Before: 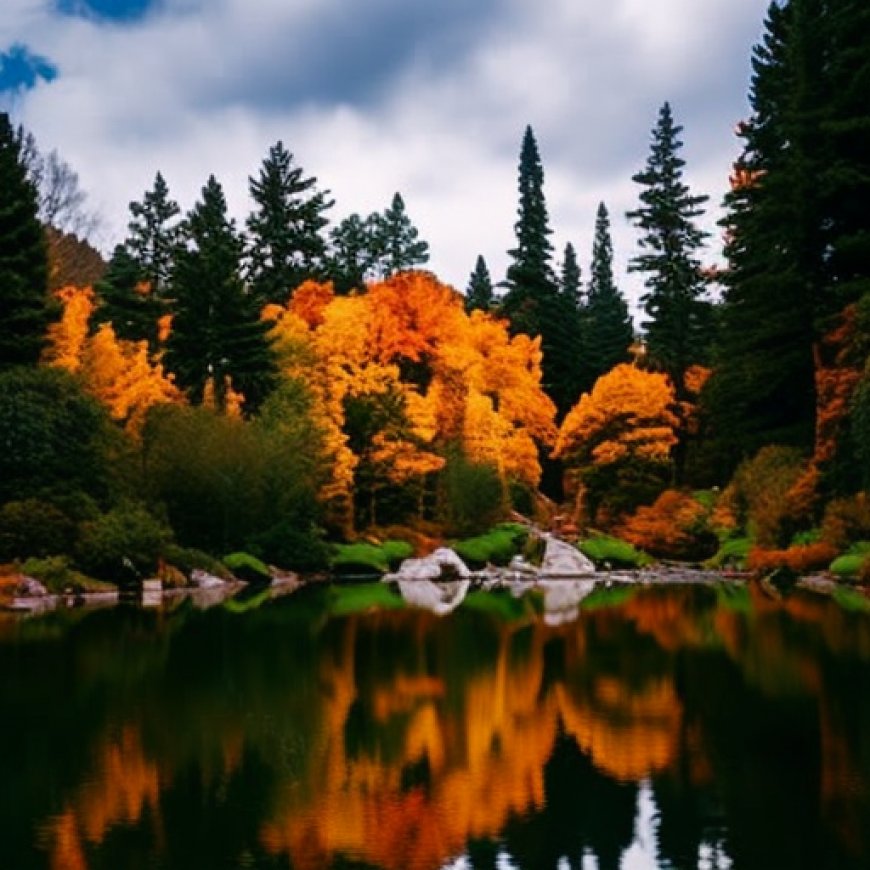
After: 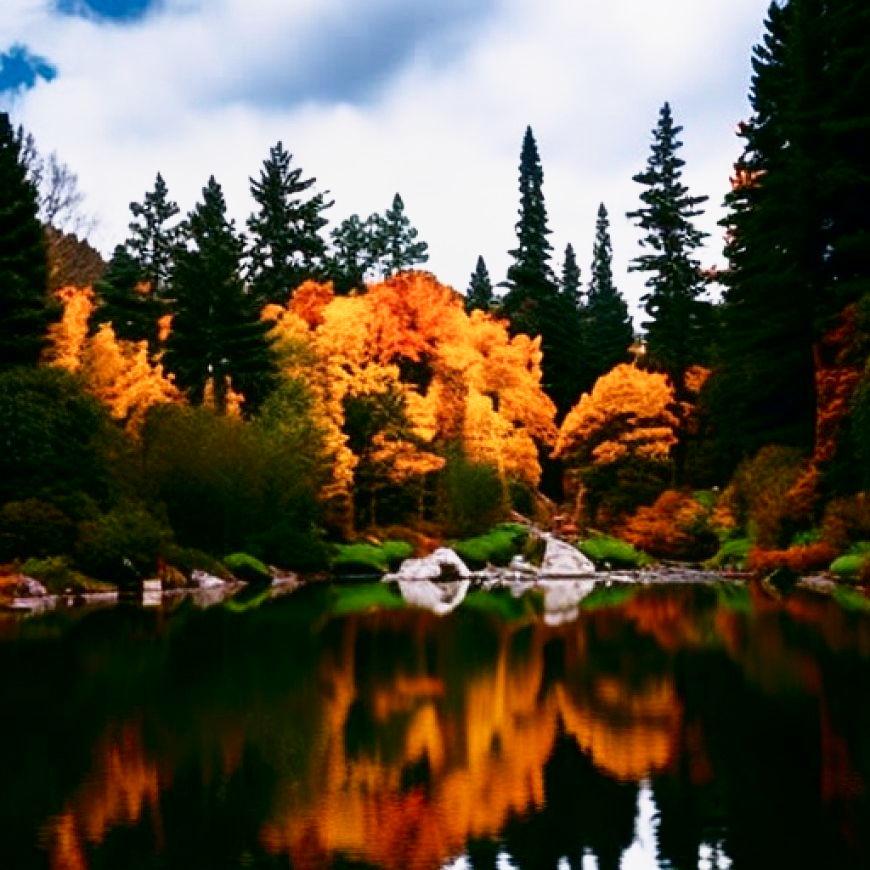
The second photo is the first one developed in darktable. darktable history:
shadows and highlights: shadows -62.32, white point adjustment -5.22, highlights 61.59
base curve: curves: ch0 [(0, 0) (0.088, 0.125) (0.176, 0.251) (0.354, 0.501) (0.613, 0.749) (1, 0.877)], preserve colors none
